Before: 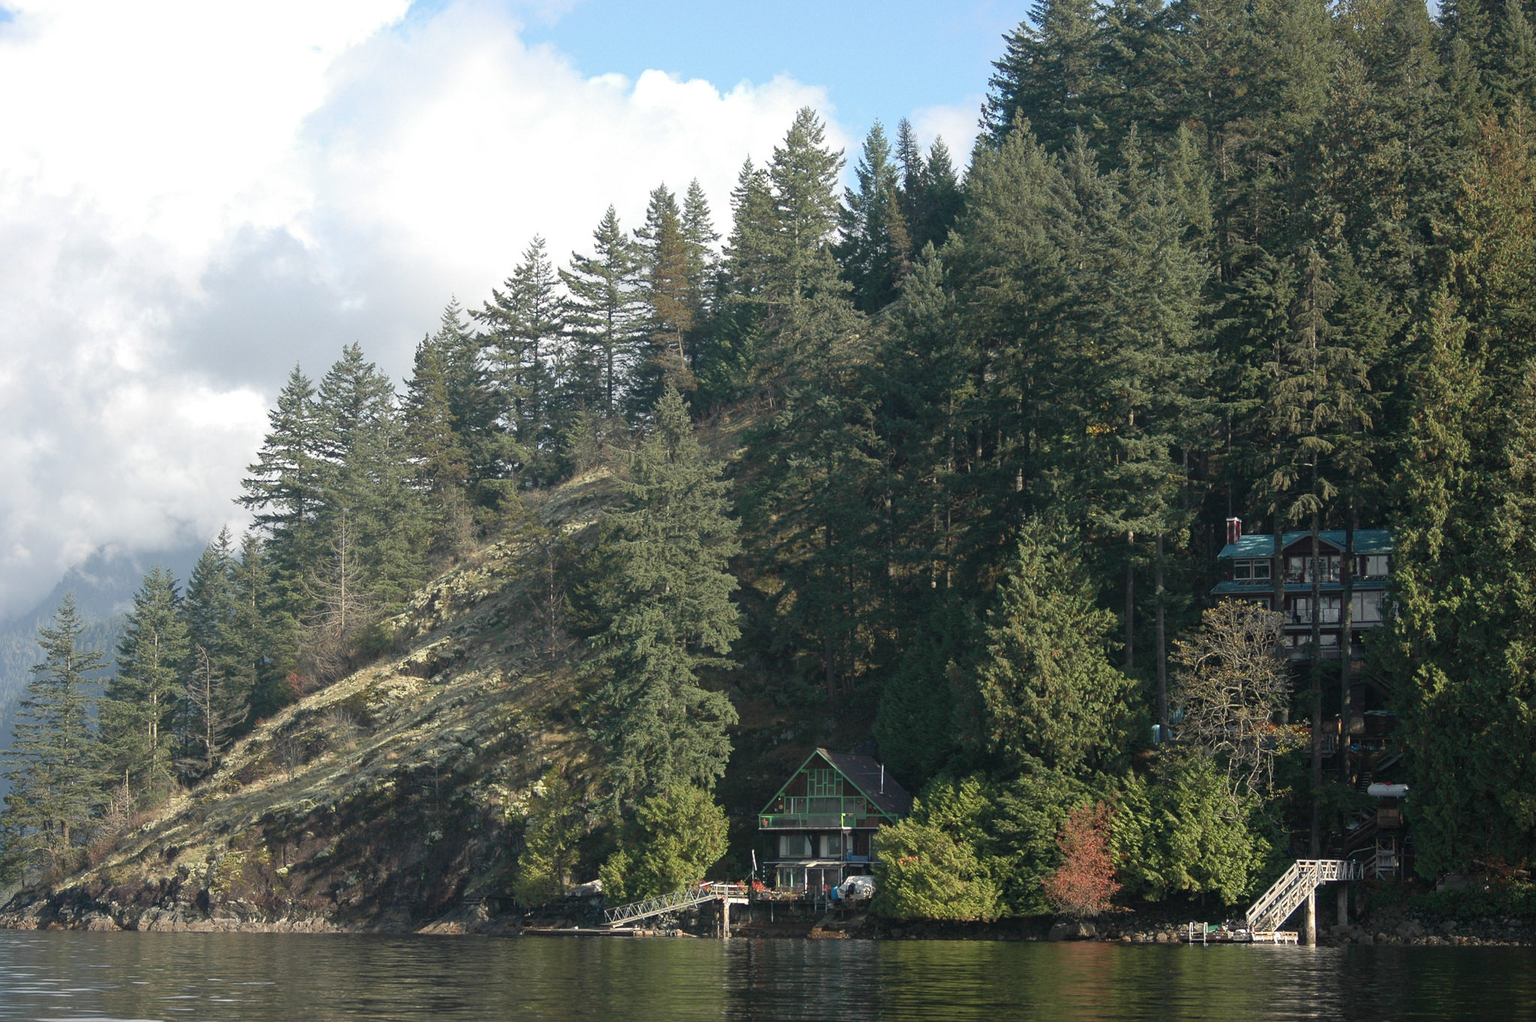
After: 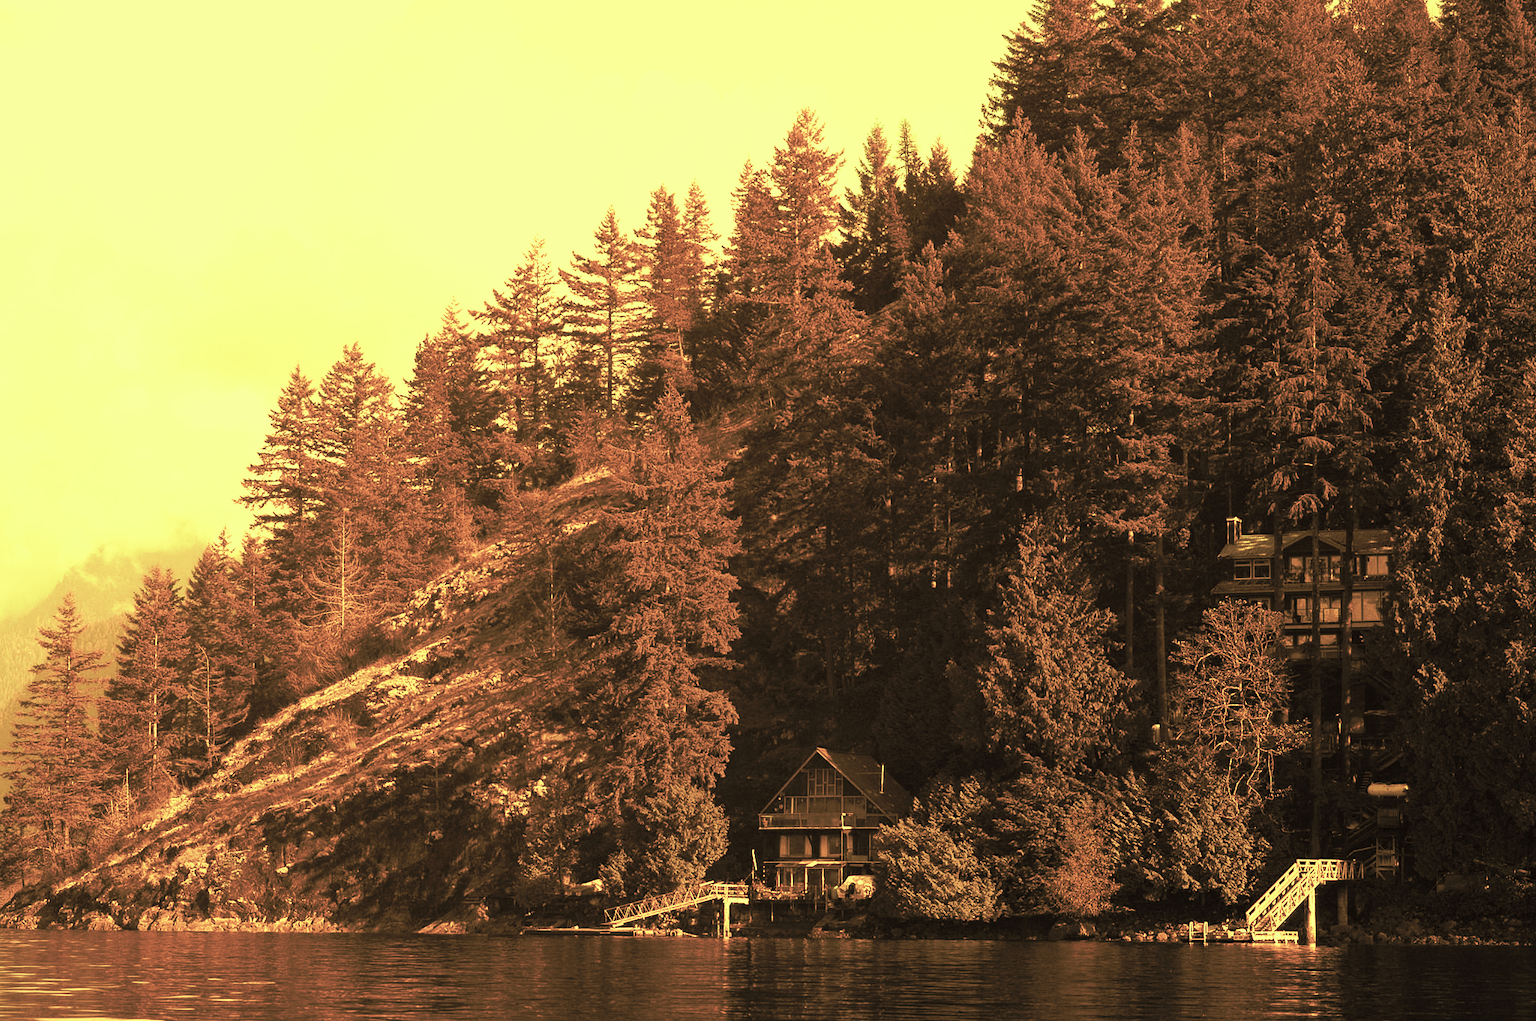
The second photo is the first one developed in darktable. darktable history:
tone curve: curves: ch0 [(0, 0) (0.003, 0.003) (0.011, 0.009) (0.025, 0.022) (0.044, 0.037) (0.069, 0.051) (0.1, 0.079) (0.136, 0.114) (0.177, 0.152) (0.224, 0.212) (0.277, 0.281) (0.335, 0.358) (0.399, 0.459) (0.468, 0.573) (0.543, 0.684) (0.623, 0.779) (0.709, 0.866) (0.801, 0.949) (0.898, 0.98) (1, 1)], preserve colors none
color look up table: target L [61.77, 96.2, 73.36, 65.44, 69.65, 69.51, 40.05, 55.11, 29.91, 31.14, 38.07, 10.83, 2.295, 95.57, 95.22, 64.23, 62.74, 65.98, 33.85, 60.02, 41.74, 34.74, 29.81, 26.17, 17.29, 95.94, 95.94, 96.1, 95.56, 72.71, 95.2, 71.78, 57.15, 67.32, 63.23, 42.63, 56.97, 47.78, 50.75, 29.28, 35.01, 13.34, 68.78, 95.57, 48.68, 67.31, 42.88, 40.42, 24.18], target a [22.72, -51.16, 6.079, 19.11, 11.81, 12.76, 8.741, 17.07, 7.776, 8.2, 7.333, 4.23, 0.723, -51.28, -51.51, 20.37, 17.1, 18.7, 8.286, 21.28, 9.453, 7.516, 7.32, 7.03, 4.509, -50.74, -50.74, -51.94, -51.25, 6.175, -51.65, 7.963, 15.76, 16.62, 21.83, 9.454, 18.84, 11.4, 13.57, 7.413, 7.414, 5.576, 13.78, -51.28, 12.25, 16.57, 9.389, 8.561, 6.087], target b [35.52, 70.21, 44.02, 38.35, 40.64, 40.78, 21.73, 29.15, 17.57, 18.2, 20.91, 10.29, 1.963, 72.11, 71.94, 37.59, 34.96, 38.79, 19.83, 33.92, 22.61, 19.98, 17.42, 15.63, 14.13, 67.37, 67.37, 72.83, 69.91, 43.54, 72.56, 42.56, 30.43, 39.23, 36.7, 22.22, 31.33, 24.75, 26.35, 17.11, 19.87, 10.52, 40.36, 72.11, 24.73, 39.52, 22.52, 21.58, 15.46], num patches 49
